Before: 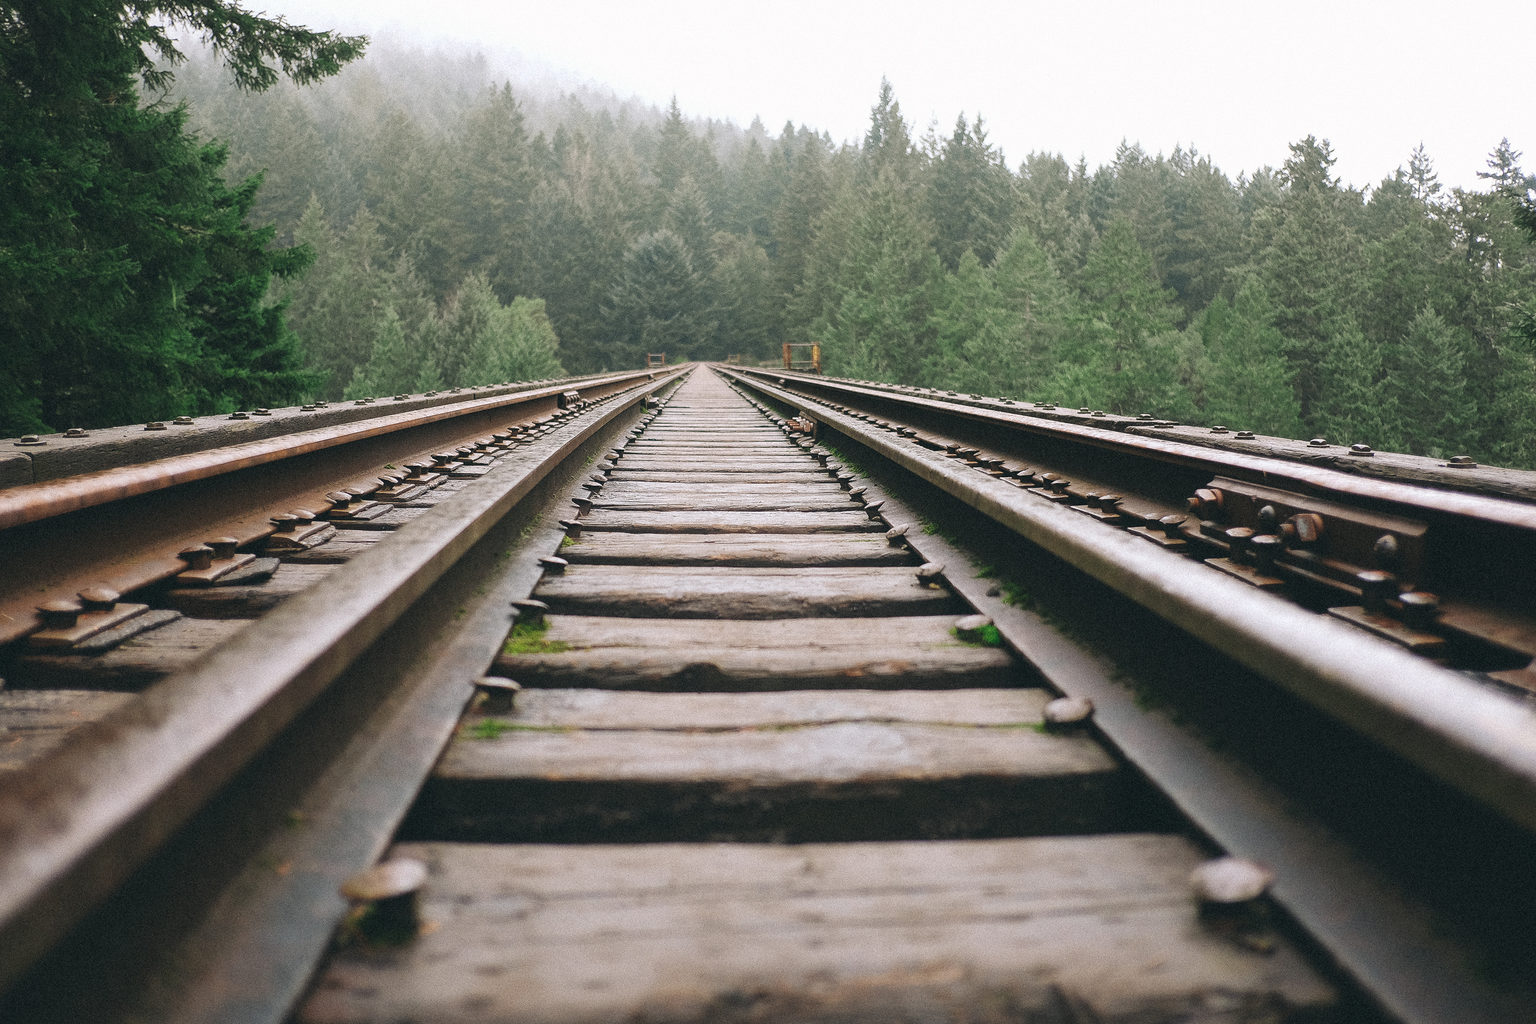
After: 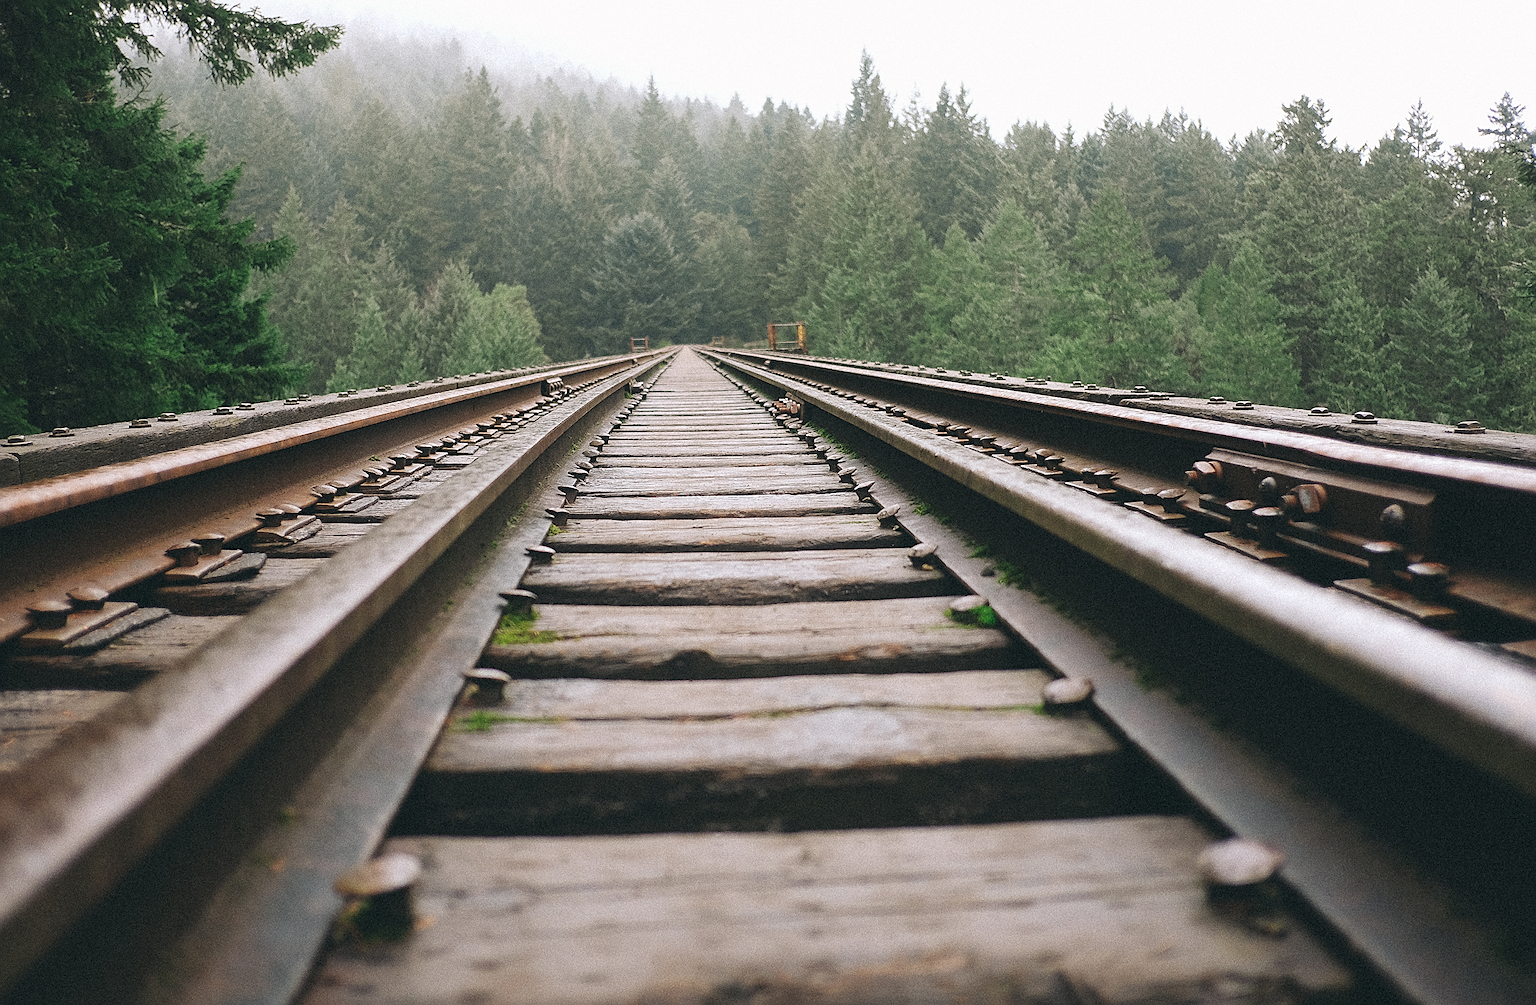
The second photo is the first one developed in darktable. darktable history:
sharpen: on, module defaults
rotate and perspective: rotation -1.32°, lens shift (horizontal) -0.031, crop left 0.015, crop right 0.985, crop top 0.047, crop bottom 0.982
tone equalizer: on, module defaults
